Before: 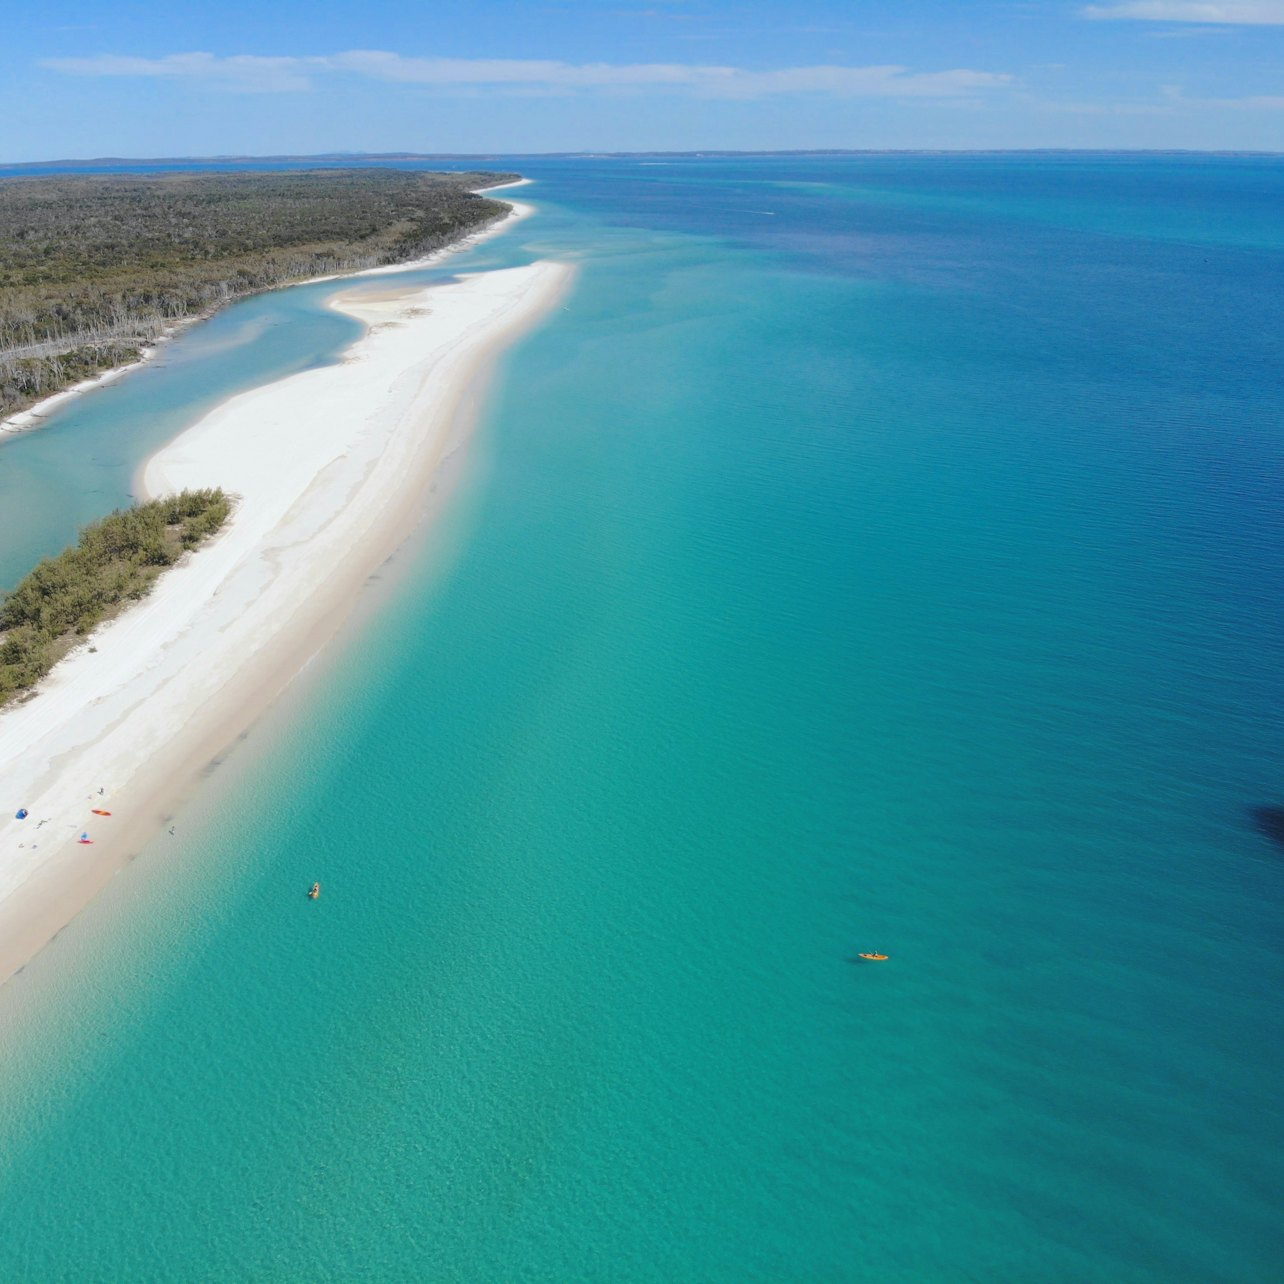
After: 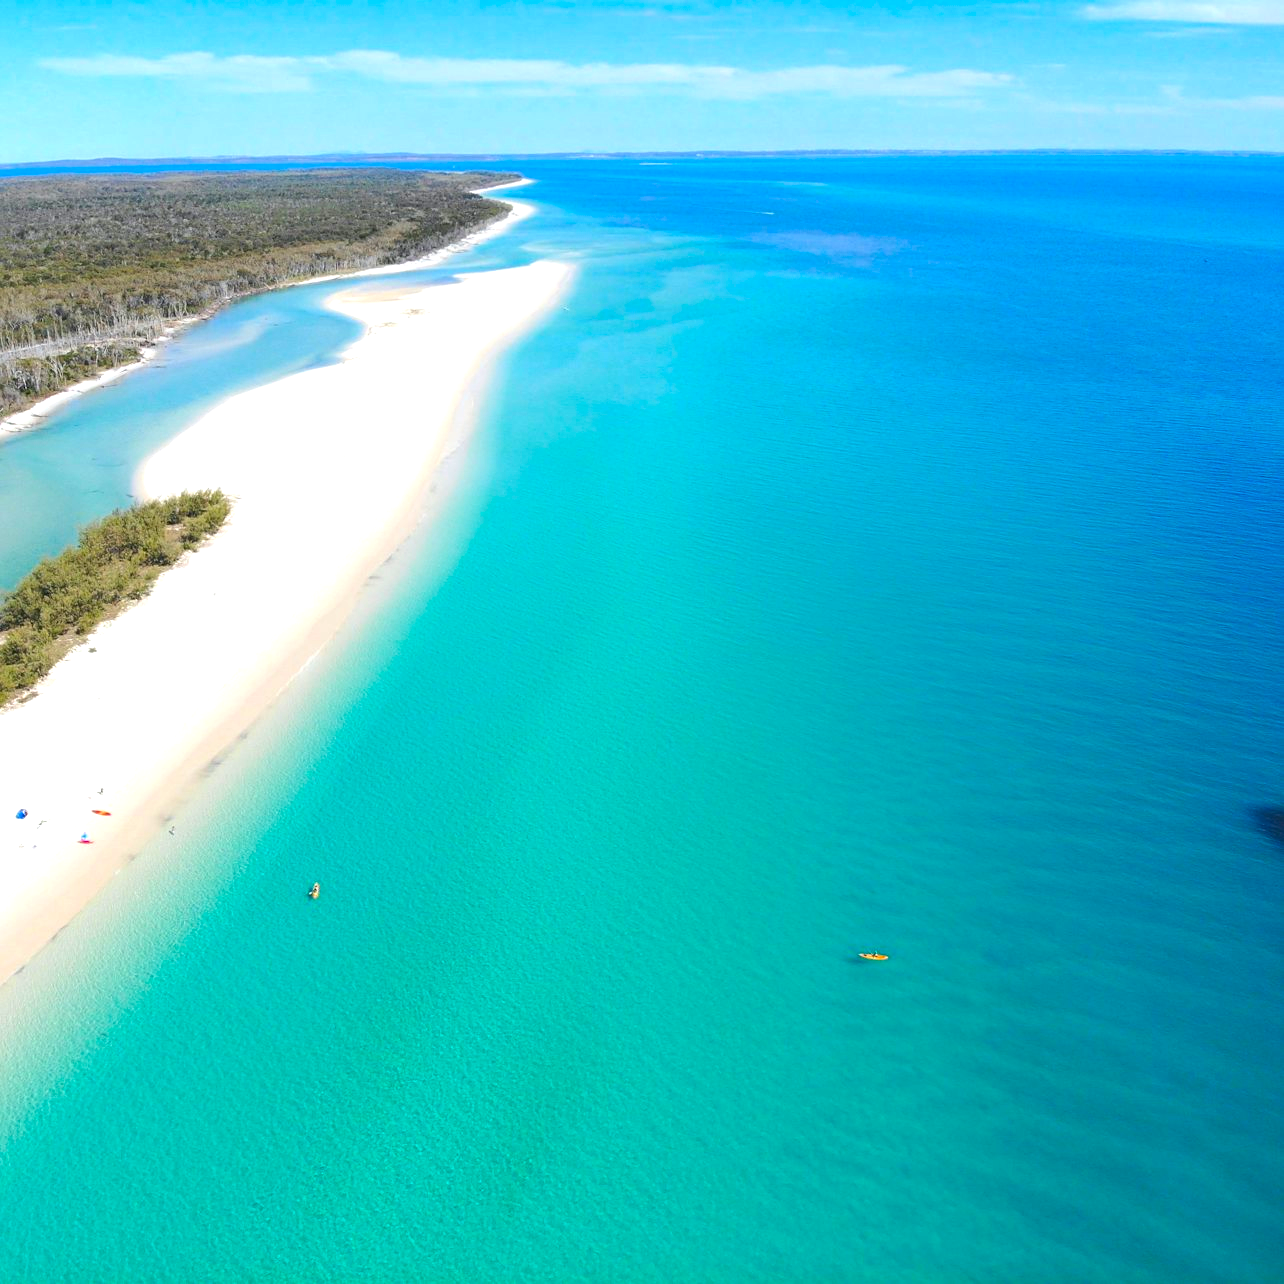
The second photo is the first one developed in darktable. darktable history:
exposure: exposure 0.781 EV, compensate highlight preservation false
contrast brightness saturation: brightness -0.02, saturation 0.35
sharpen: amount 0.2
